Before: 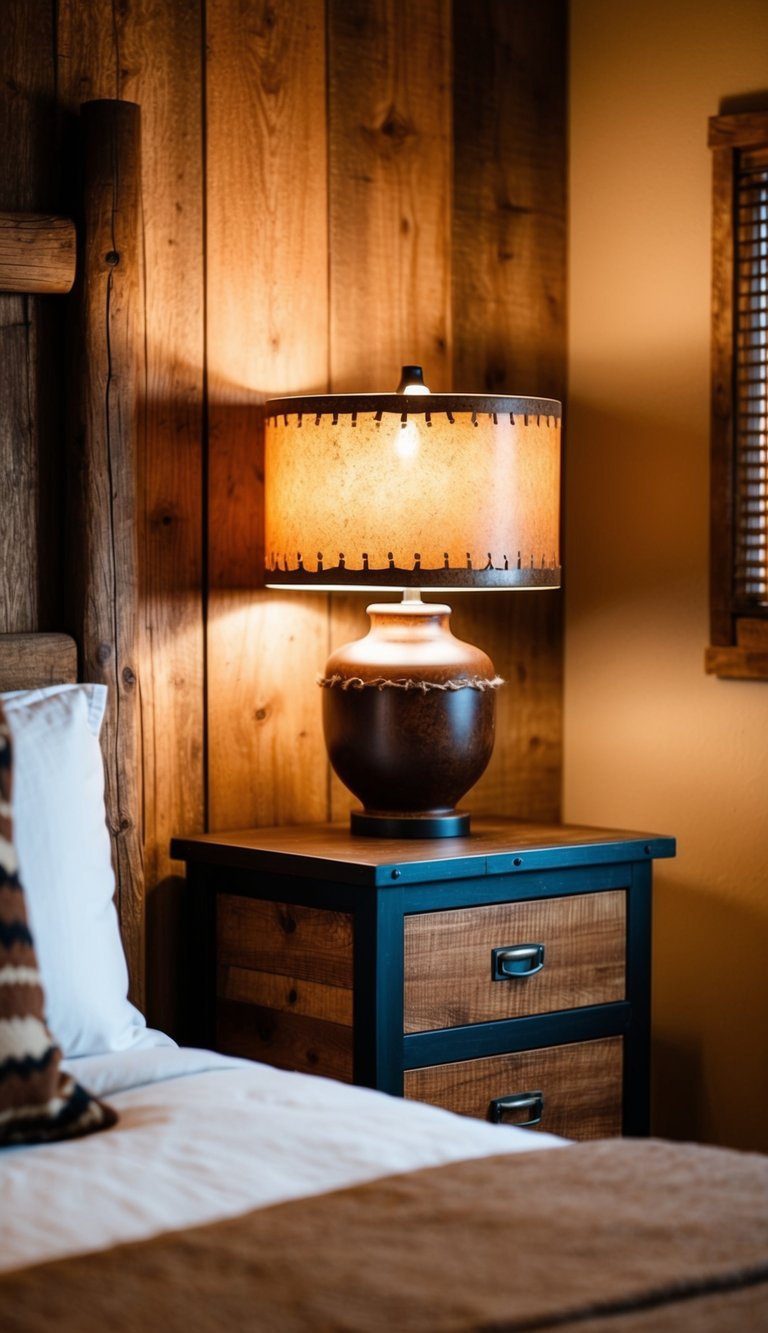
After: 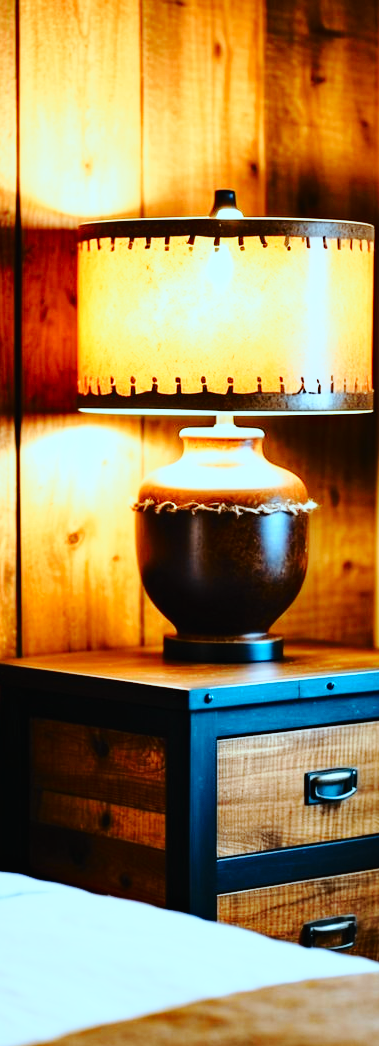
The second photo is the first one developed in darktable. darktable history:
crop and rotate: angle 0.02°, left 24.353%, top 13.219%, right 26.156%, bottom 8.224%
base curve: curves: ch0 [(0, 0) (0.028, 0.03) (0.121, 0.232) (0.46, 0.748) (0.859, 0.968) (1, 1)], preserve colors none
haze removal: compatibility mode true, adaptive false
tone curve: curves: ch0 [(0, 0.013) (0.129, 0.1) (0.327, 0.382) (0.489, 0.573) (0.66, 0.748) (0.858, 0.926) (1, 0.977)]; ch1 [(0, 0) (0.353, 0.344) (0.45, 0.46) (0.498, 0.498) (0.521, 0.512) (0.563, 0.559) (0.592, 0.585) (0.647, 0.68) (1, 1)]; ch2 [(0, 0) (0.333, 0.346) (0.375, 0.375) (0.427, 0.44) (0.476, 0.492) (0.511, 0.508) (0.528, 0.533) (0.579, 0.61) (0.612, 0.644) (0.66, 0.715) (1, 1)], color space Lab, independent channels, preserve colors none
color correction: highlights a* -11.71, highlights b* -15.58
